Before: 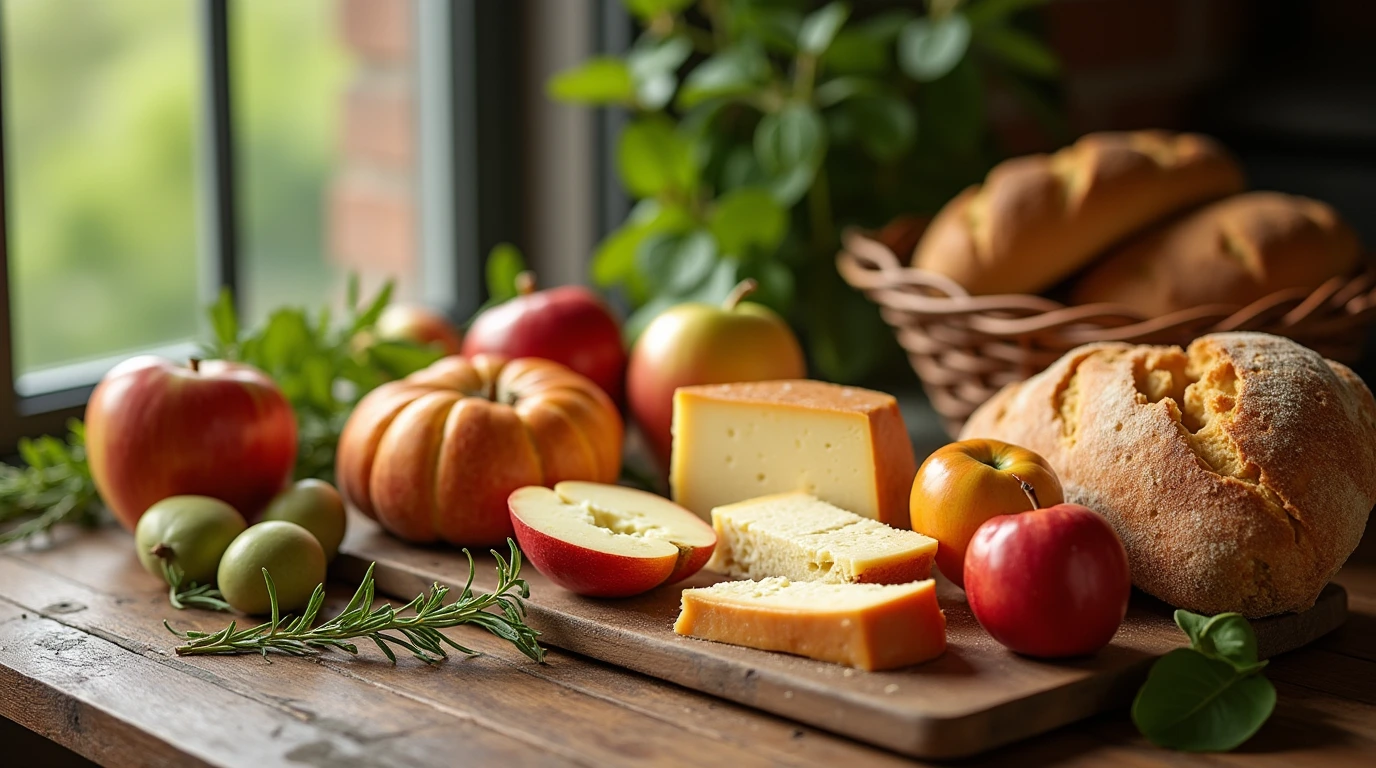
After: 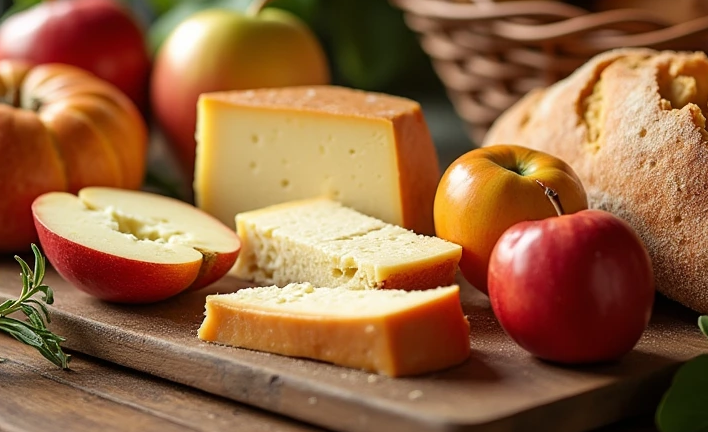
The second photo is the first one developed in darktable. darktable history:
crop: left 34.612%, top 38.383%, right 13.89%, bottom 5.348%
